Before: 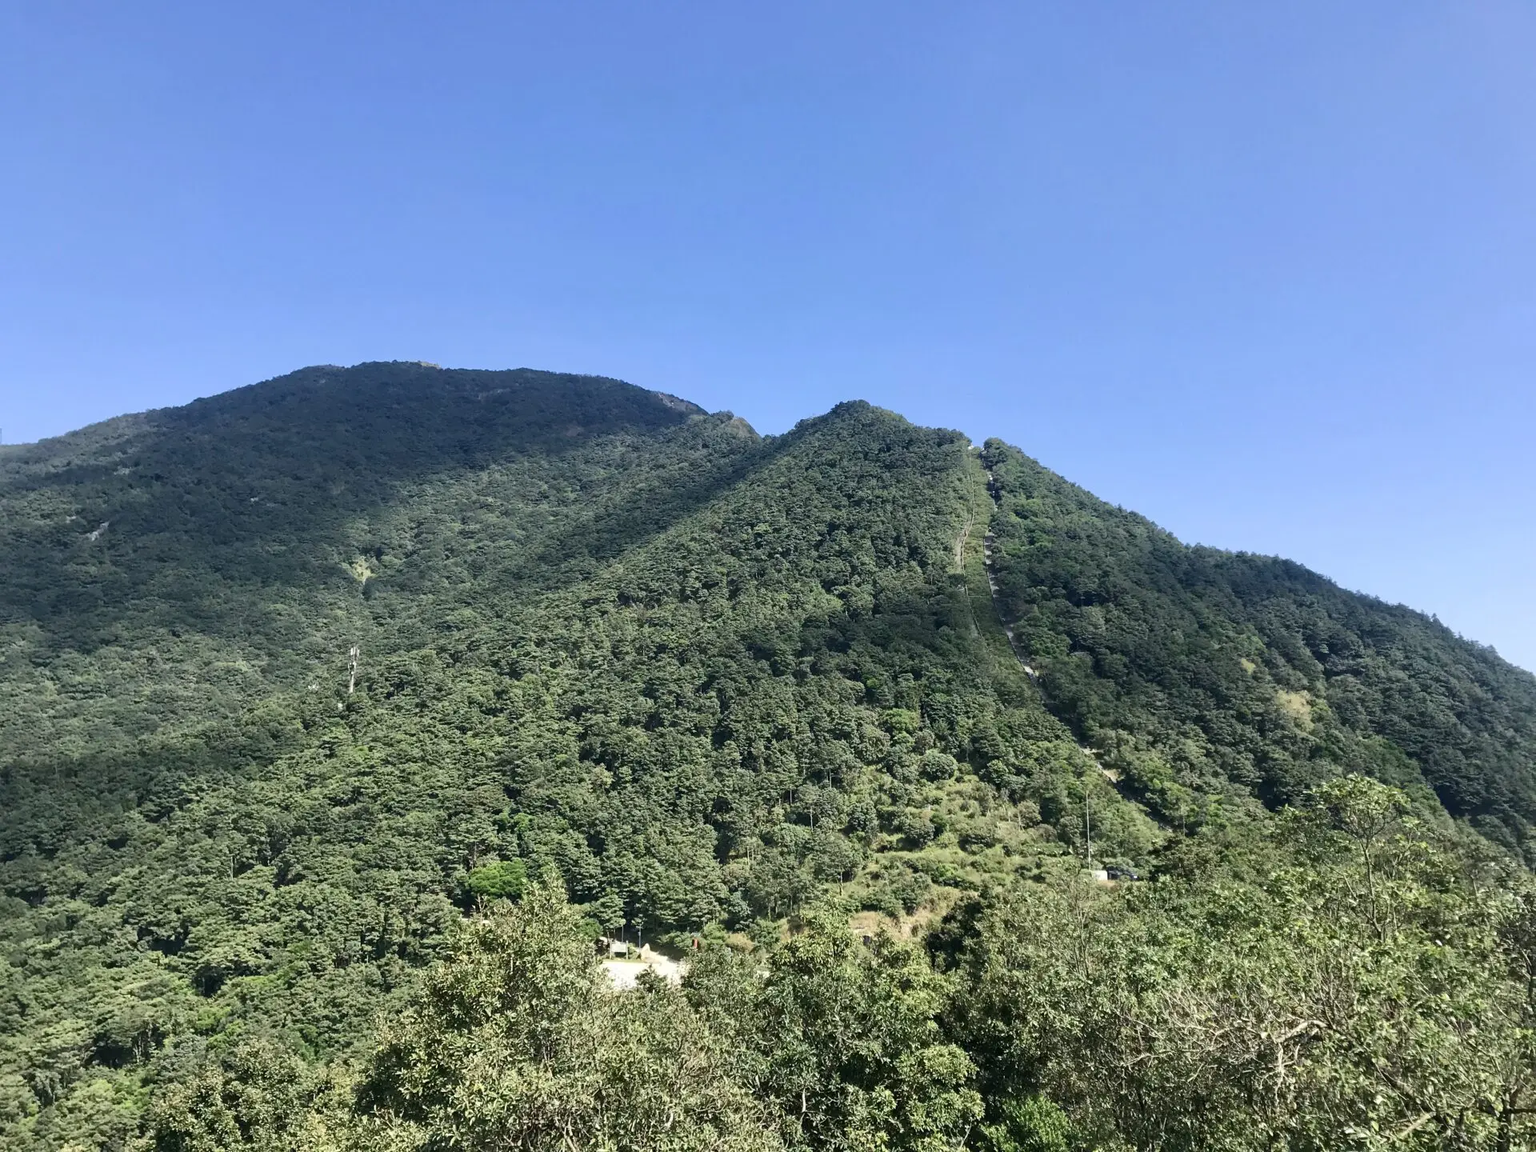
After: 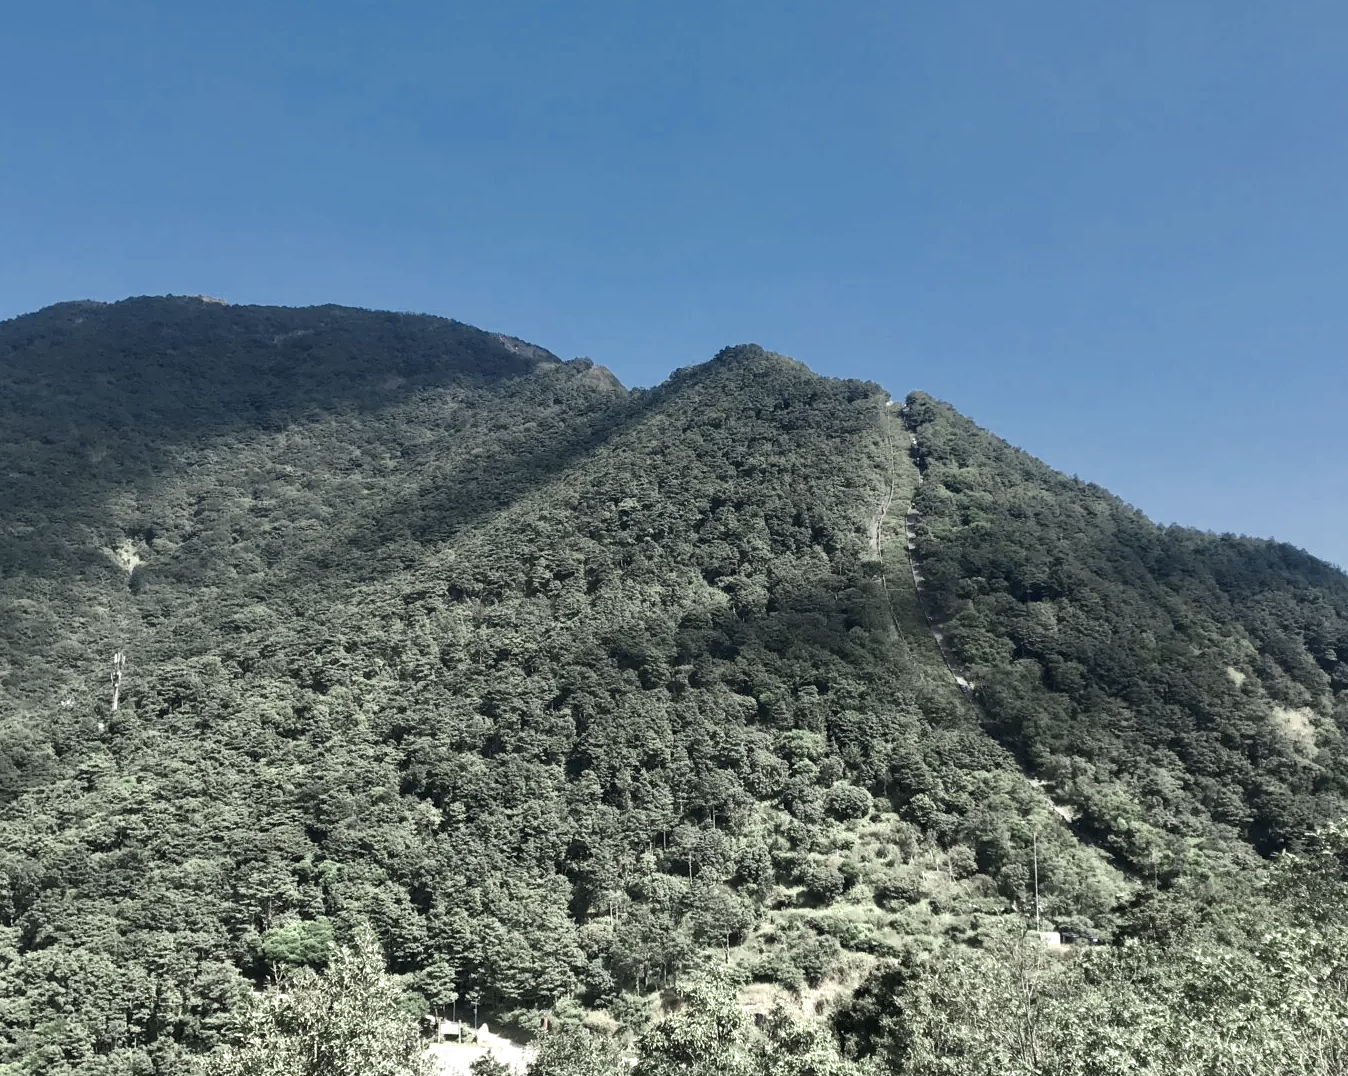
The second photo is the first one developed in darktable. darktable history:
crop and rotate: left 16.925%, top 10.848%, right 12.864%, bottom 14.384%
color zones: curves: ch0 [(0.25, 0.667) (0.758, 0.368)]; ch1 [(0.215, 0.245) (0.761, 0.373)]; ch2 [(0.247, 0.554) (0.761, 0.436)]
